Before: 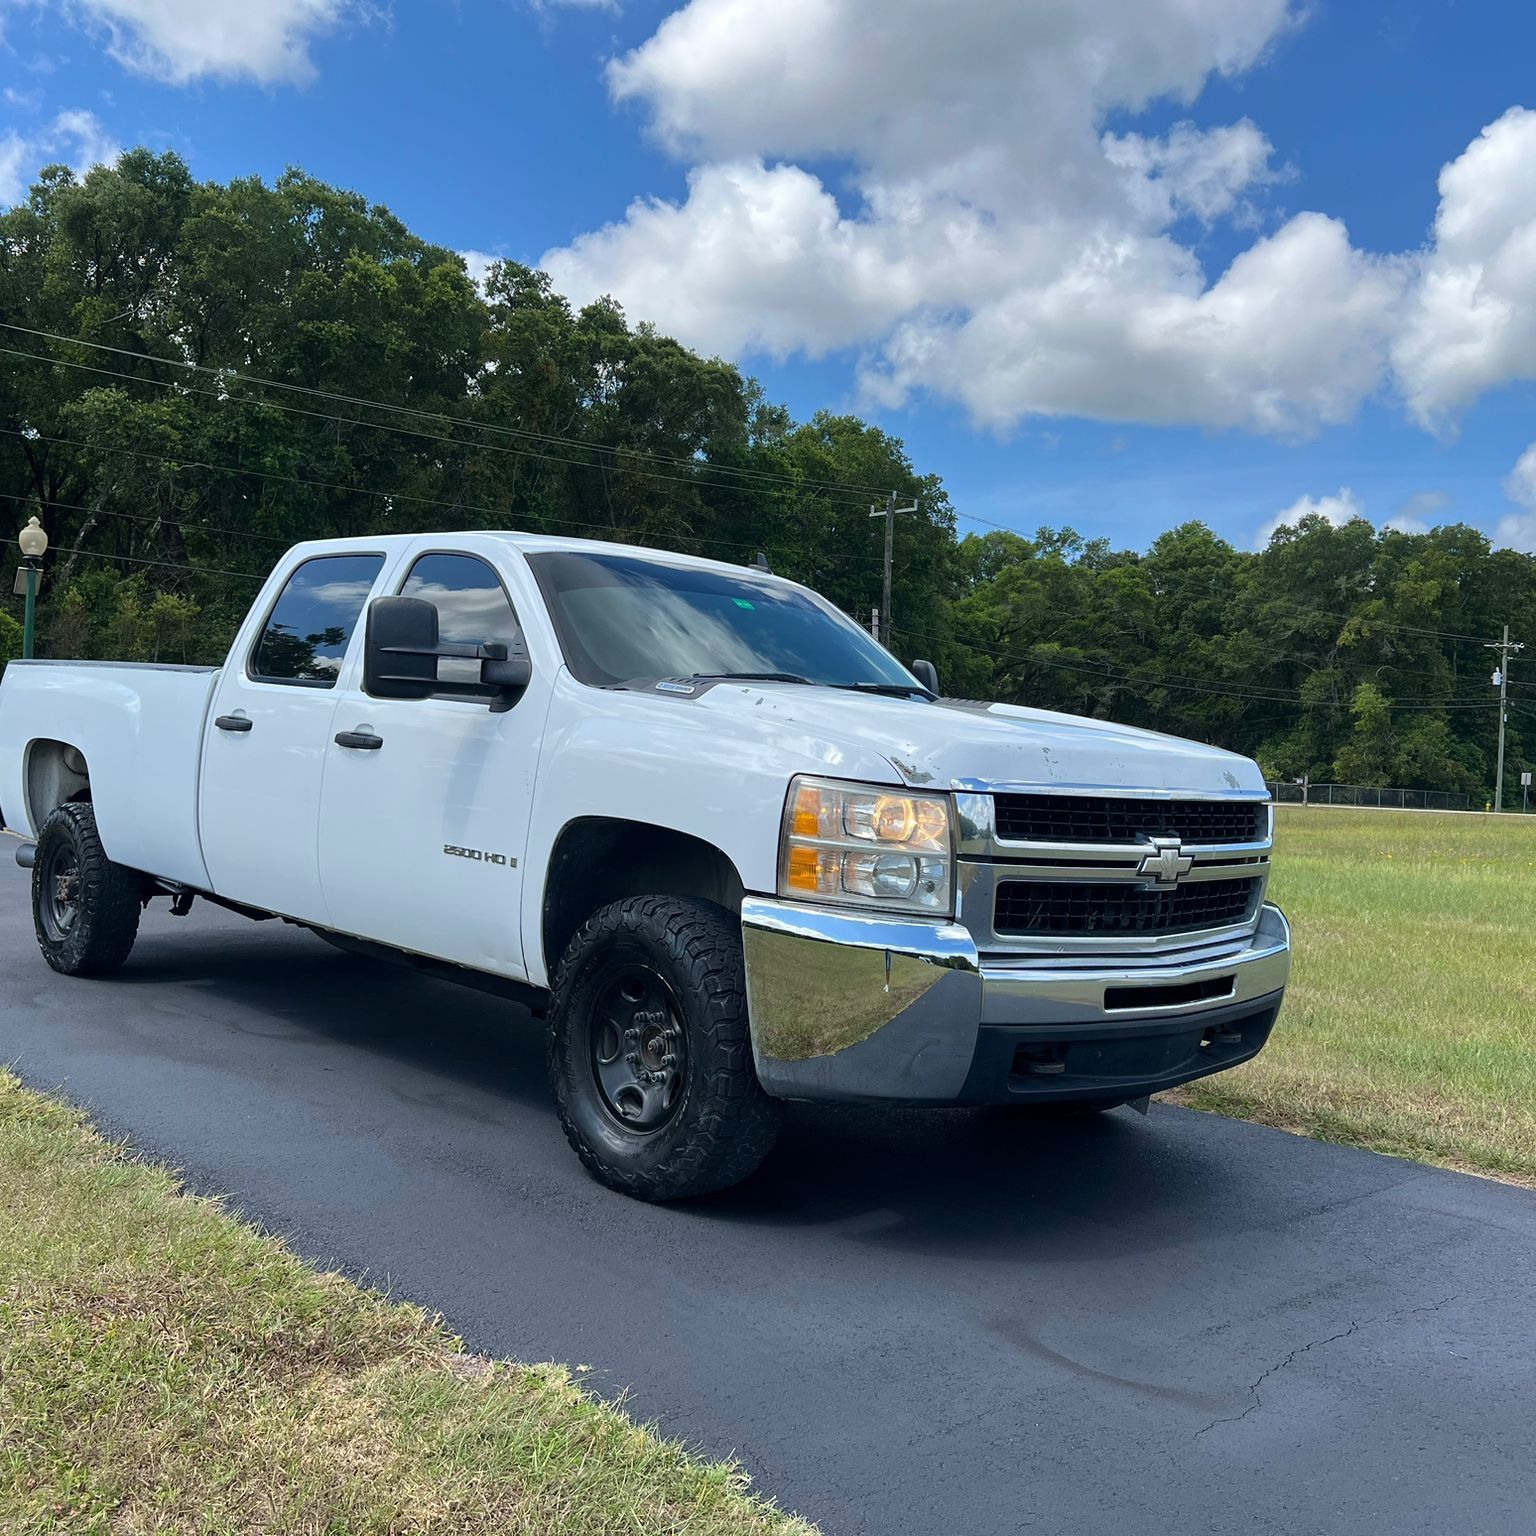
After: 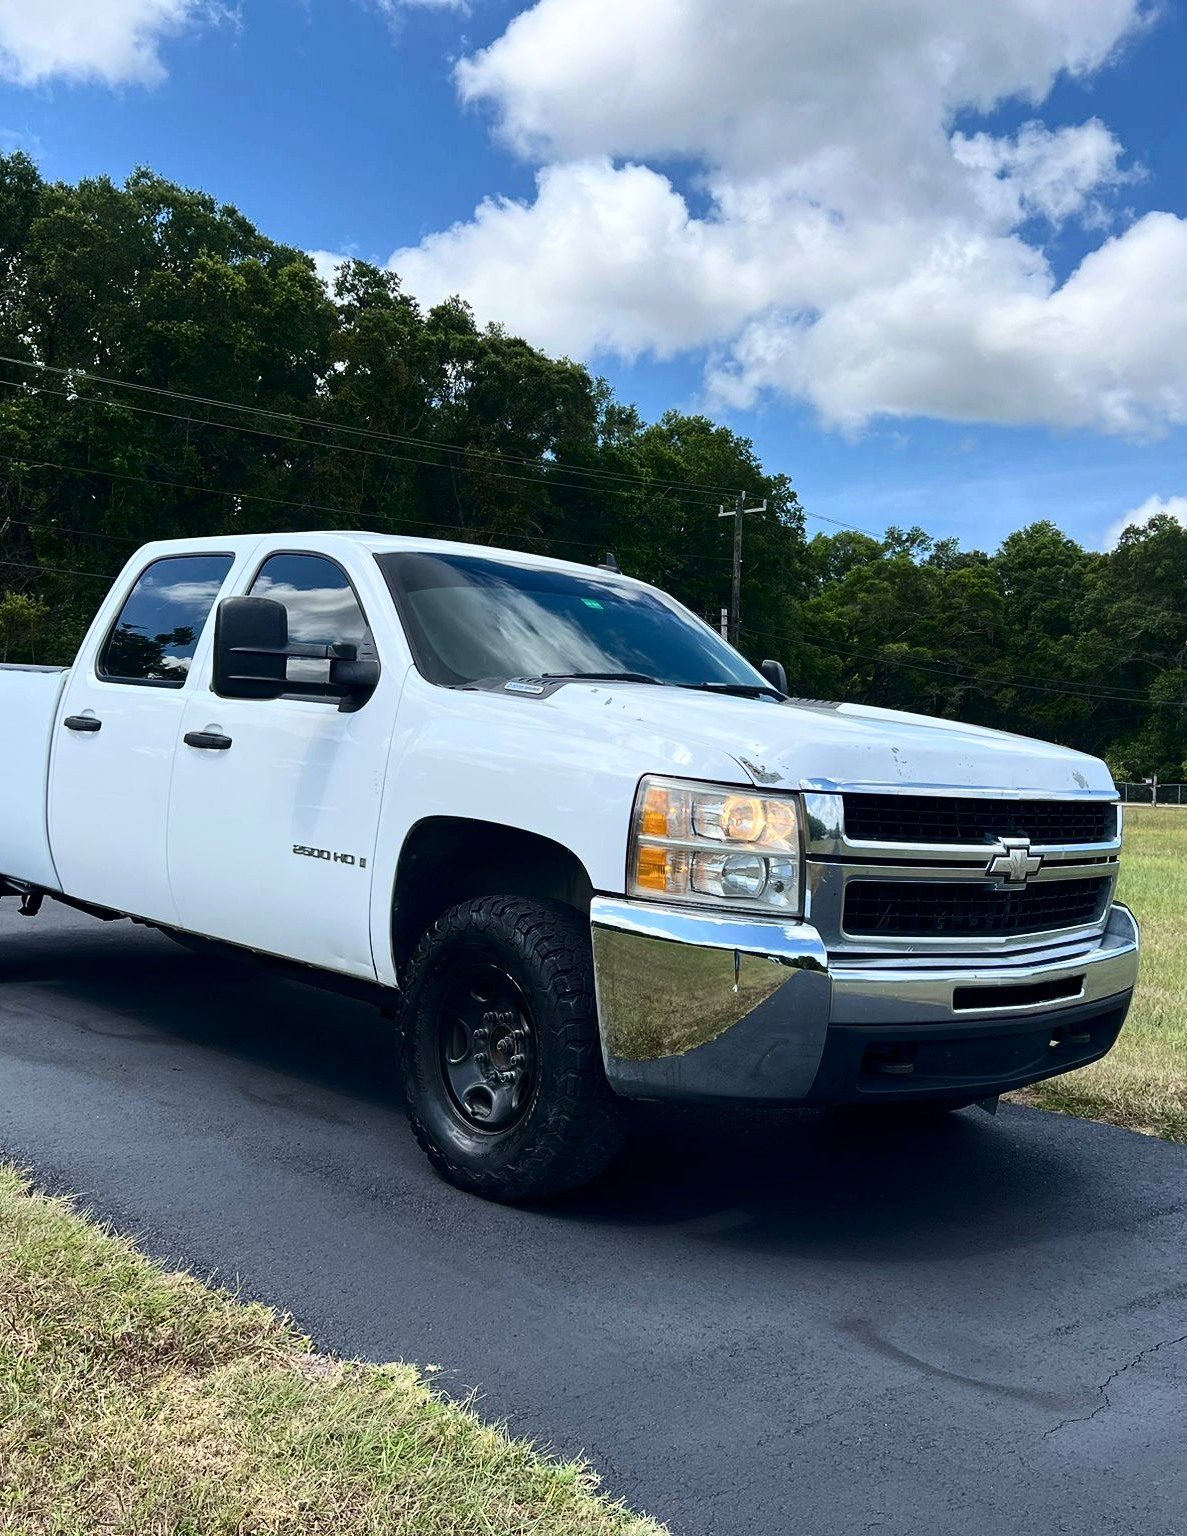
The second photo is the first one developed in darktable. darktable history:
contrast brightness saturation: contrast 0.275
crop: left 9.89%, right 12.816%
